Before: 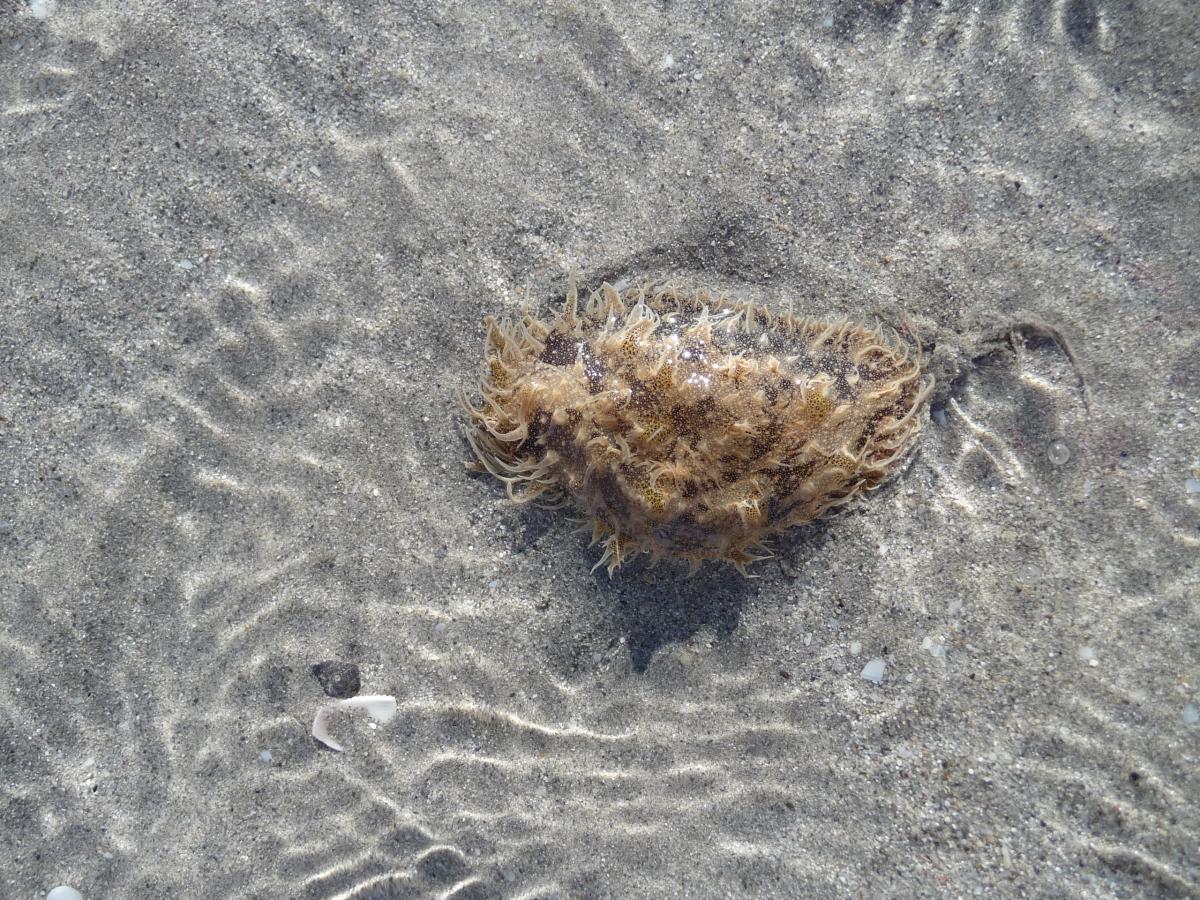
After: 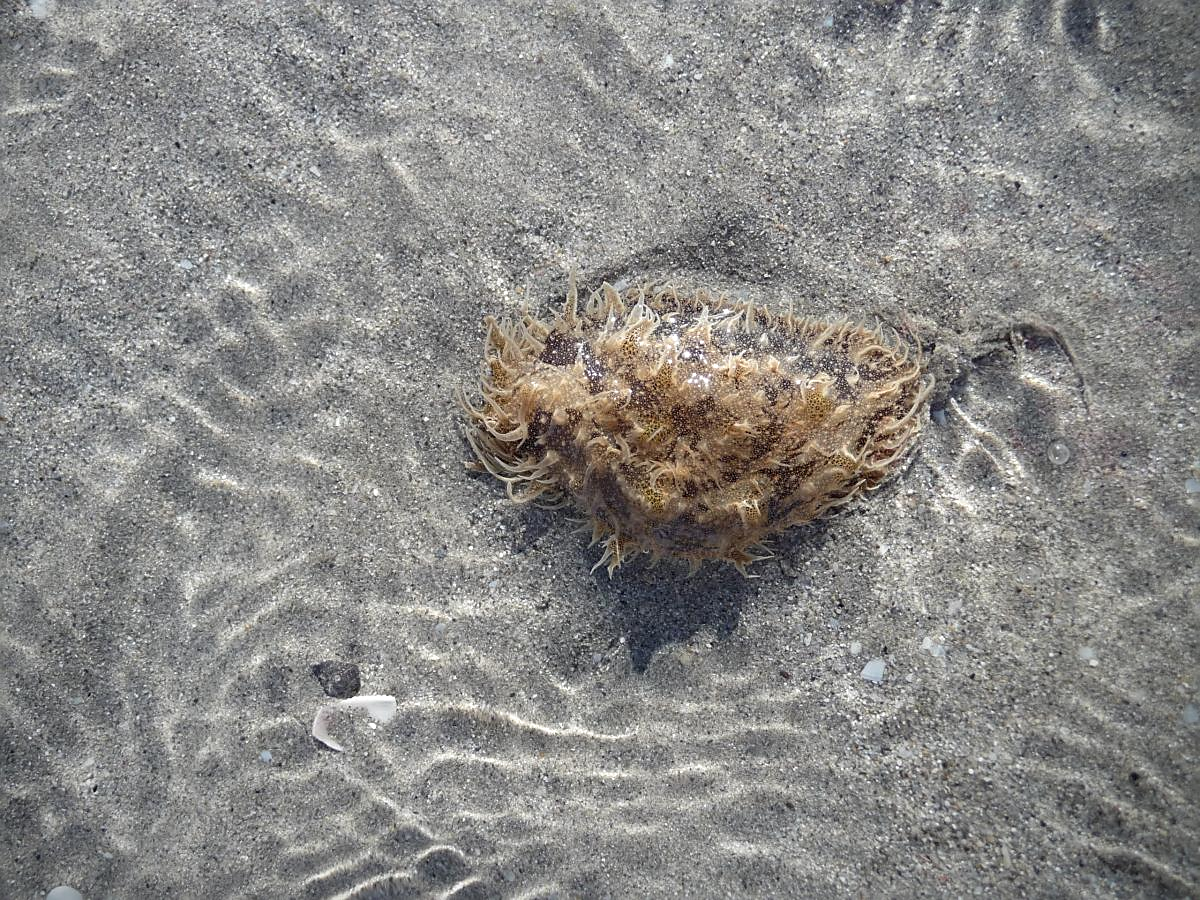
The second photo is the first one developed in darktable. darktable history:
sharpen: on, module defaults
vignetting: saturation -0.033, center (-0.063, -0.307)
